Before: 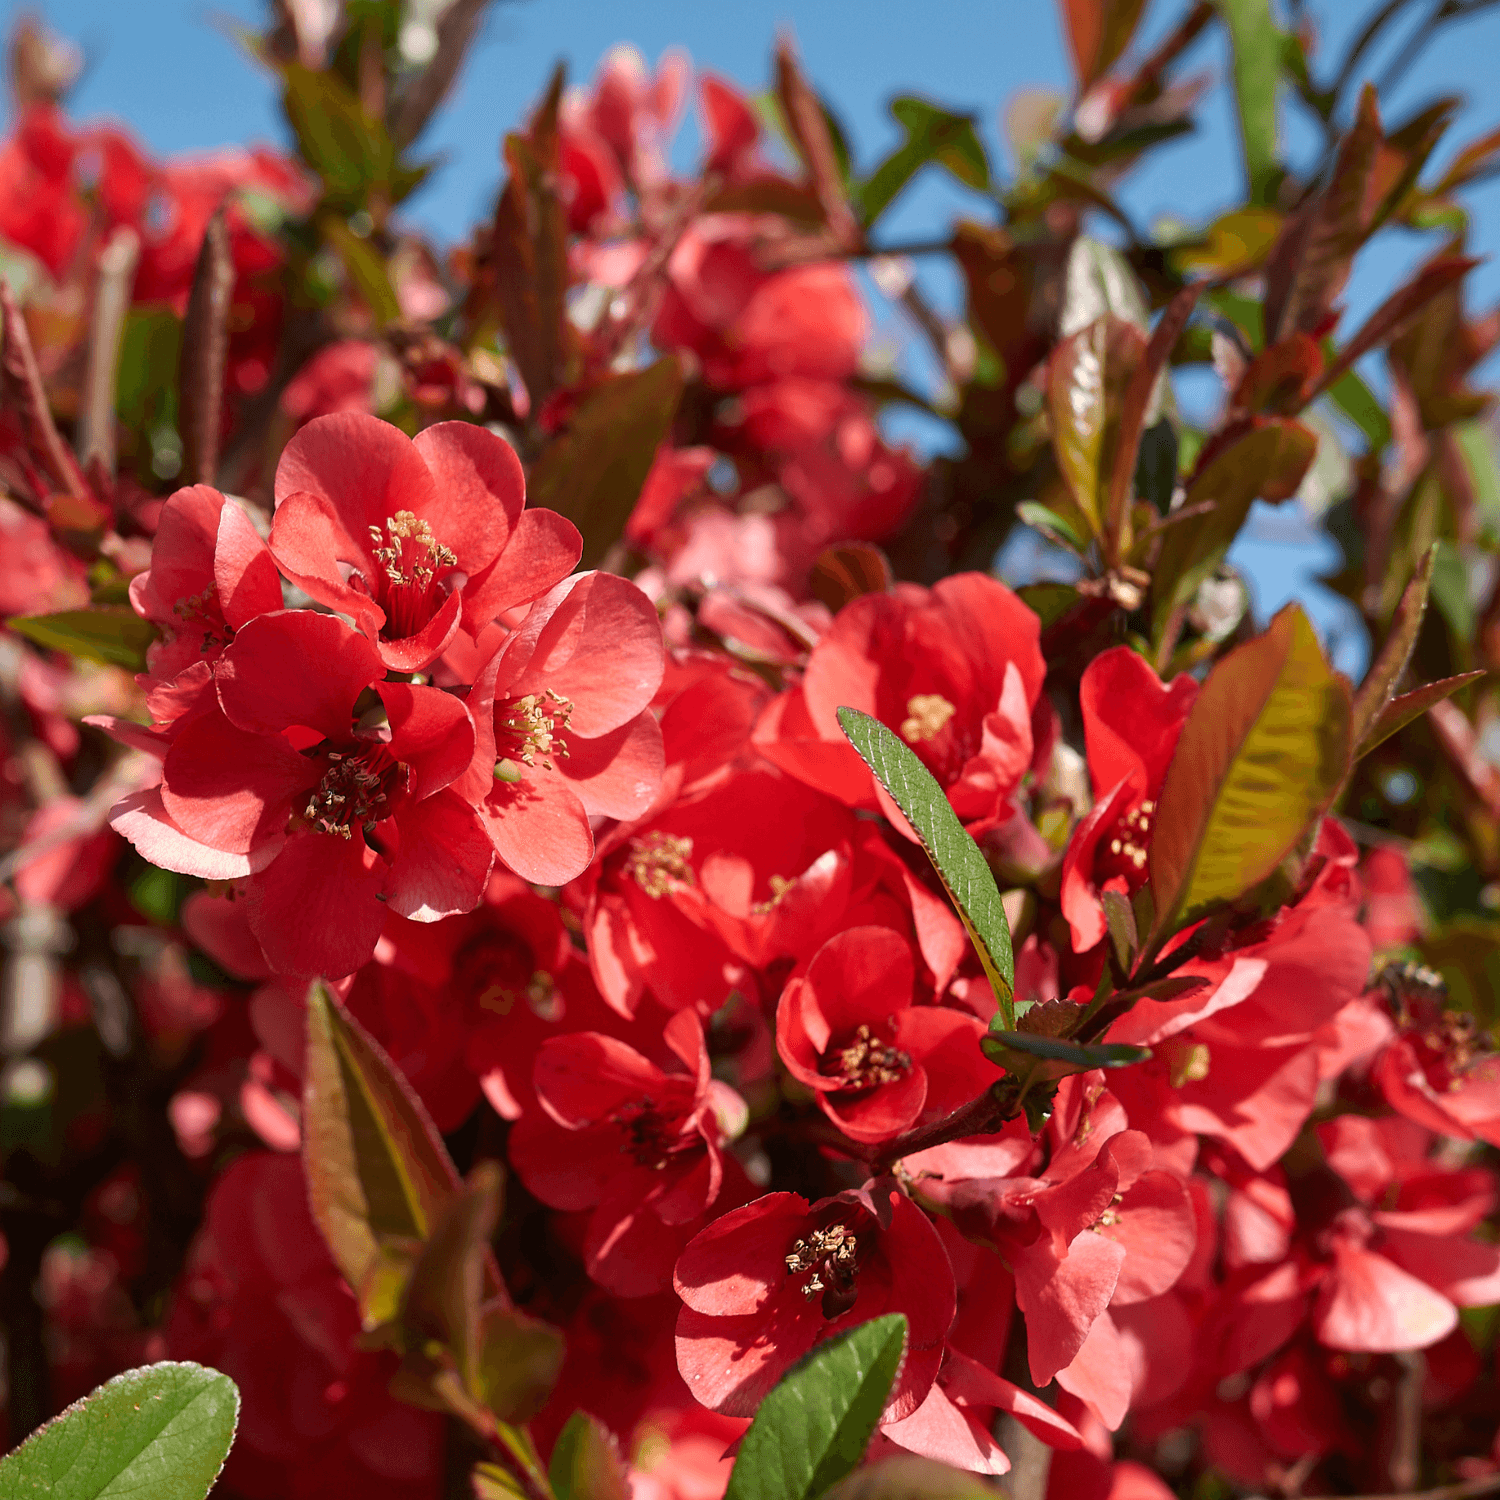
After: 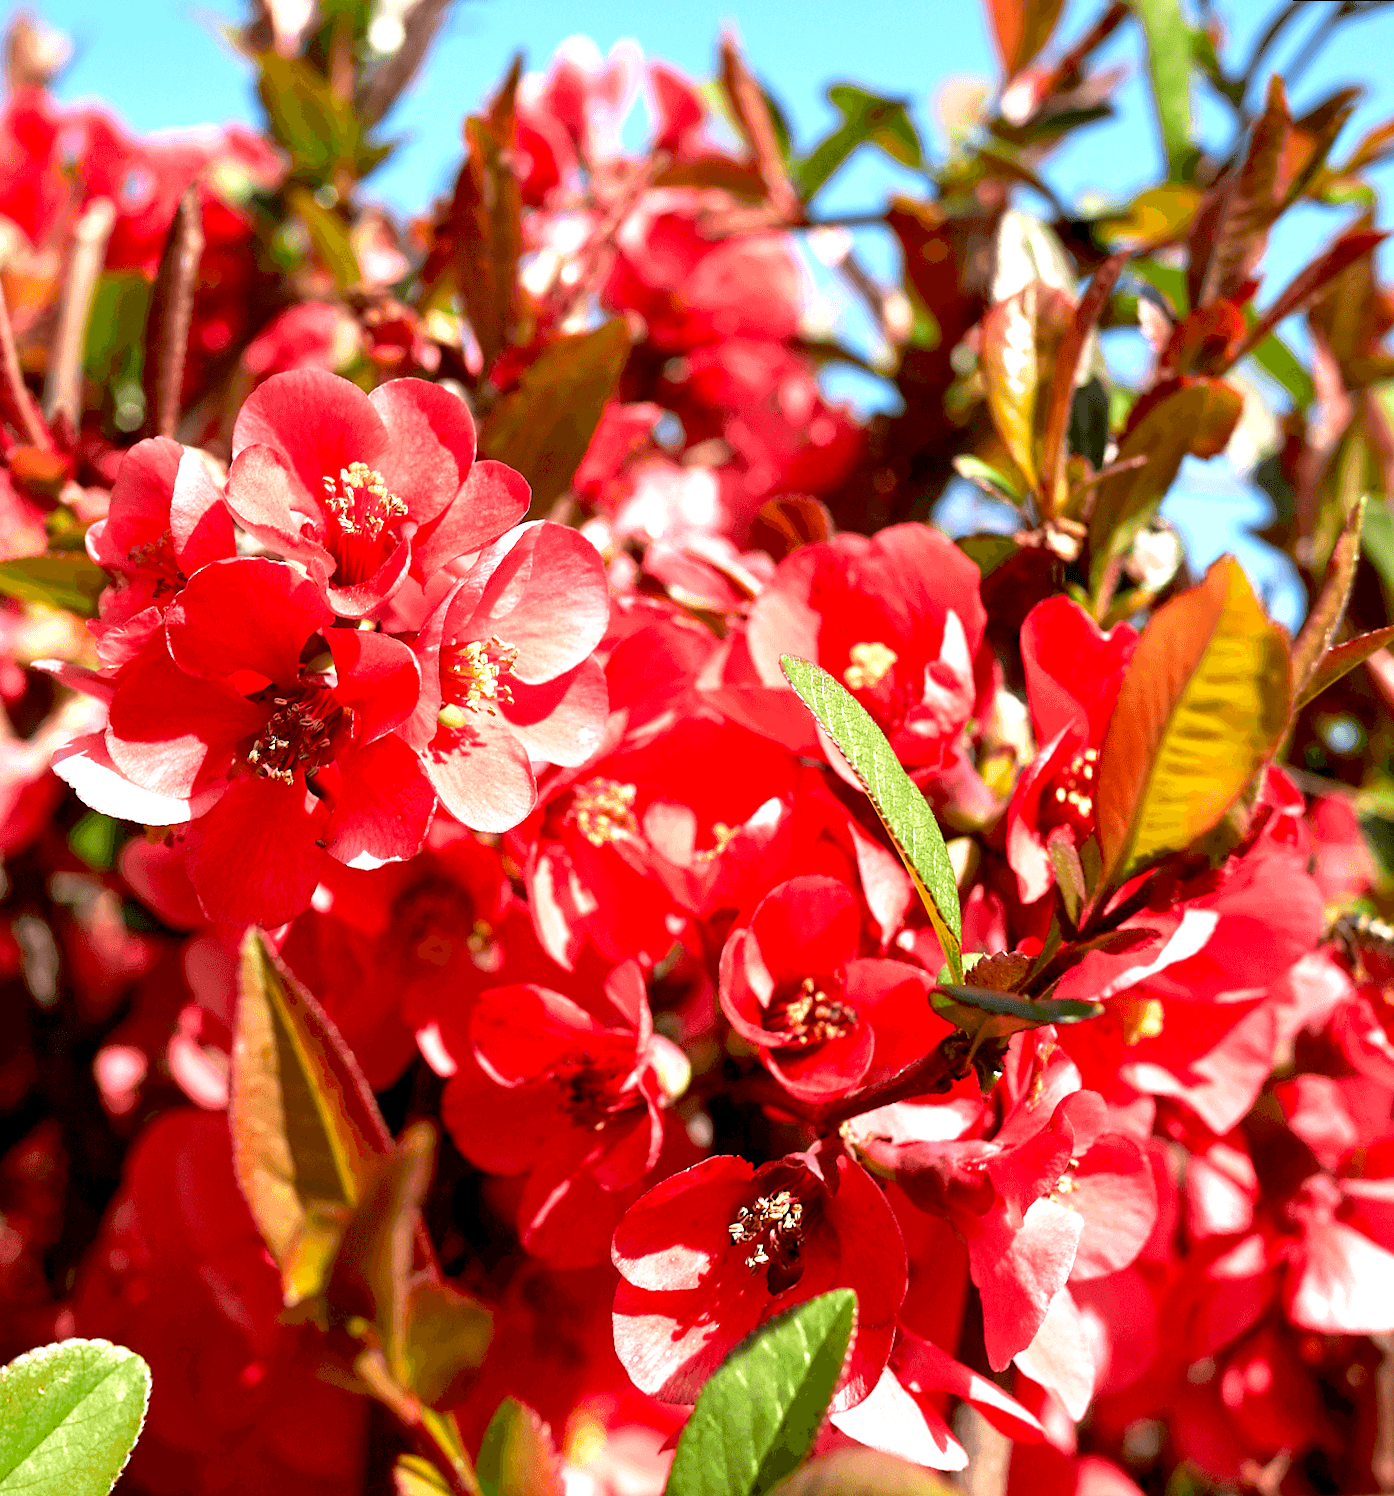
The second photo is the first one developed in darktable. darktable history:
rotate and perspective: rotation 0.215°, lens shift (vertical) -0.139, crop left 0.069, crop right 0.939, crop top 0.002, crop bottom 0.996
exposure: black level correction 0.009, exposure 1.425 EV, compensate highlight preservation false
